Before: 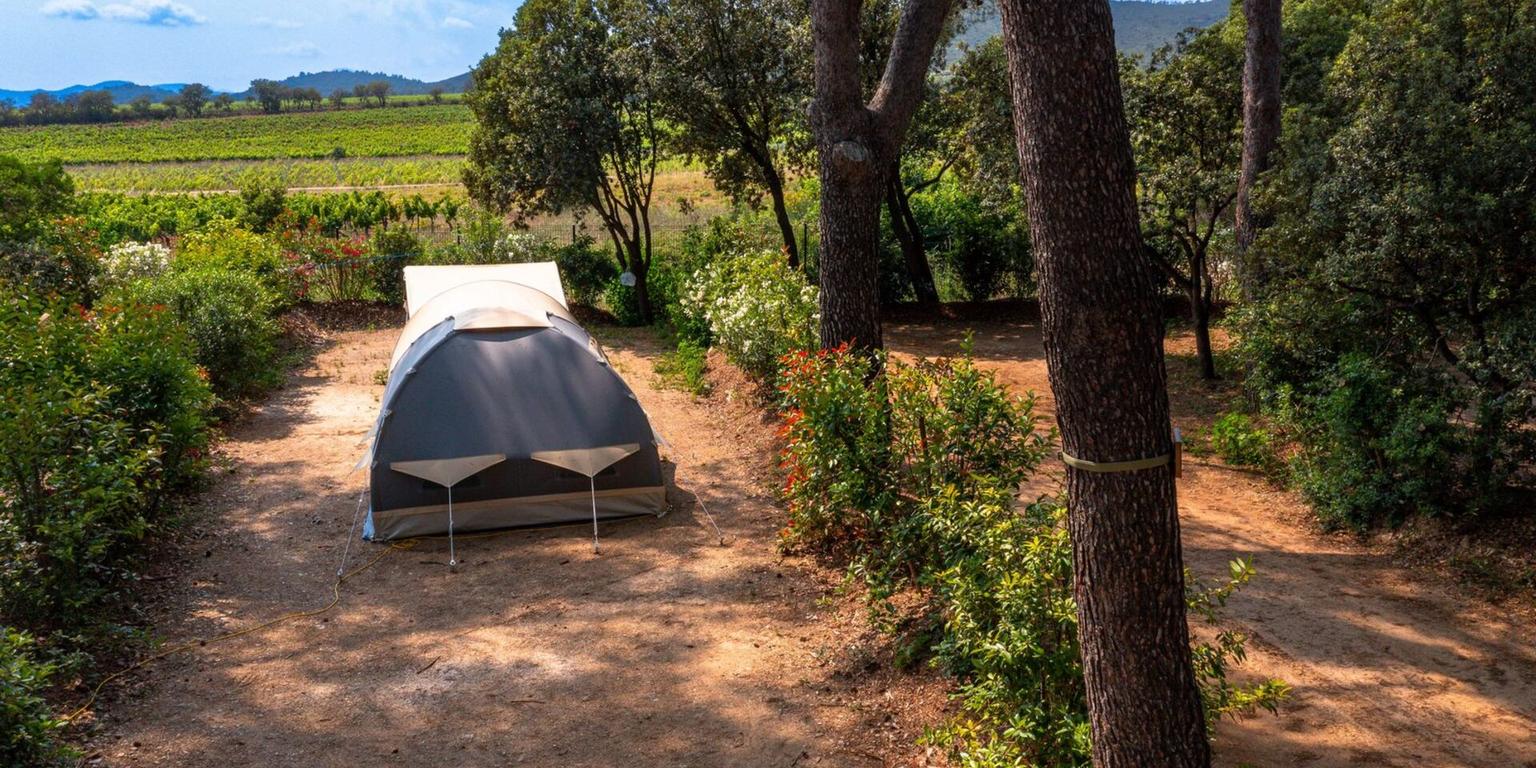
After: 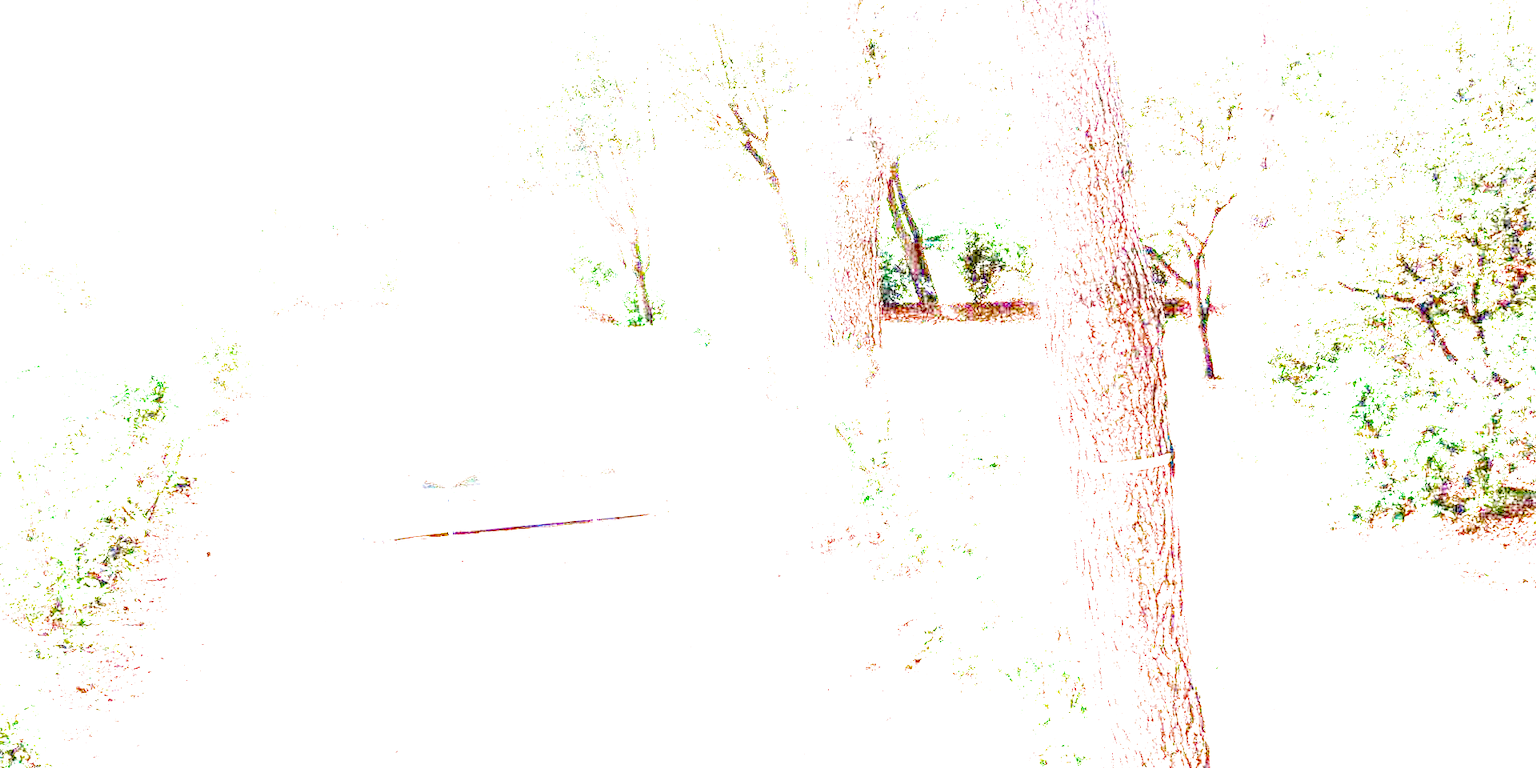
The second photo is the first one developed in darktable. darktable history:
exposure: exposure 7.982 EV, compensate highlight preservation false
filmic rgb: middle gray luminance 18.35%, black relative exposure -11.47 EV, white relative exposure 2.58 EV, target black luminance 0%, hardness 8.37, latitude 98.2%, contrast 1.083, shadows ↔ highlights balance 0.338%
local contrast: detail 142%
